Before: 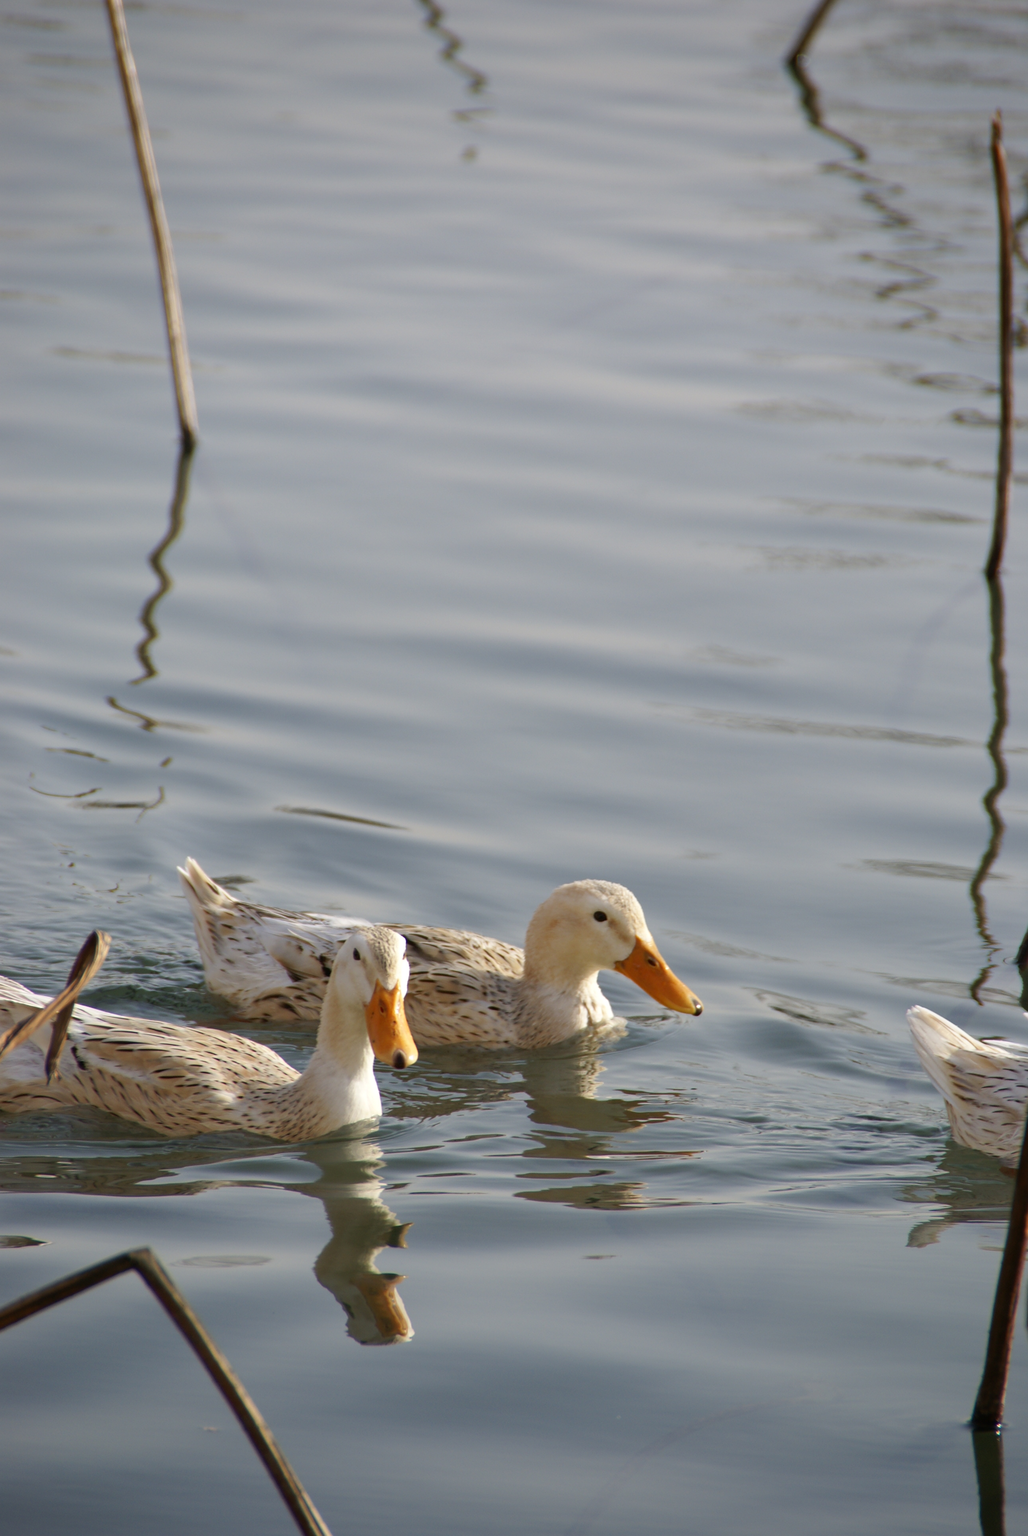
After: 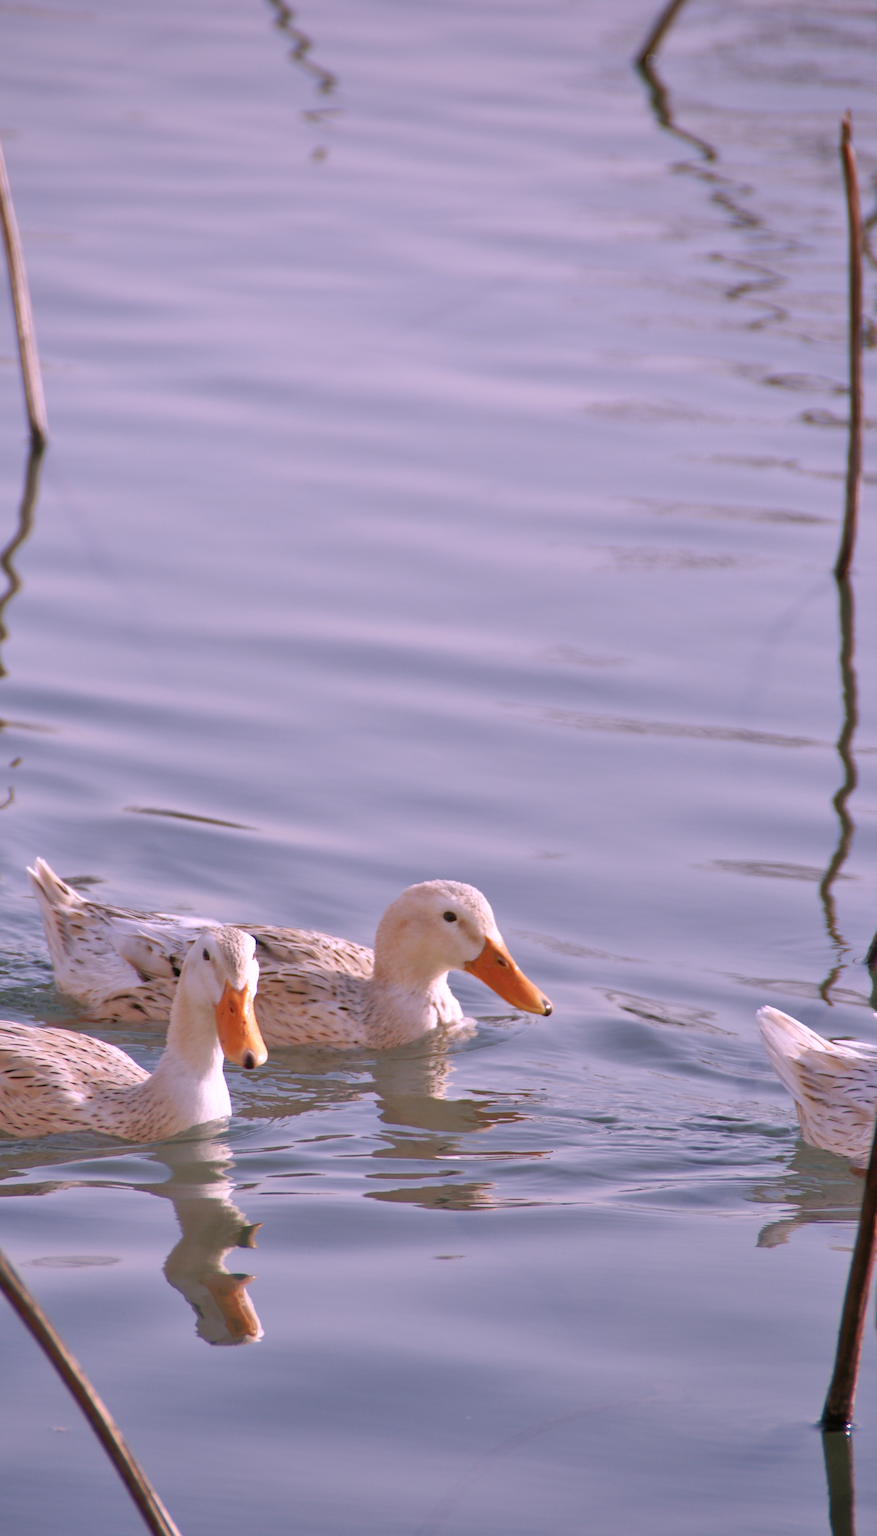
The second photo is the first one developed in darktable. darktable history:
tone equalizer: -7 EV 0.148 EV, -6 EV 0.576 EV, -5 EV 1.16 EV, -4 EV 1.36 EV, -3 EV 1.15 EV, -2 EV 0.6 EV, -1 EV 0.161 EV
crop and rotate: left 14.687%
color correction: highlights a* 15.58, highlights b* -20.03
